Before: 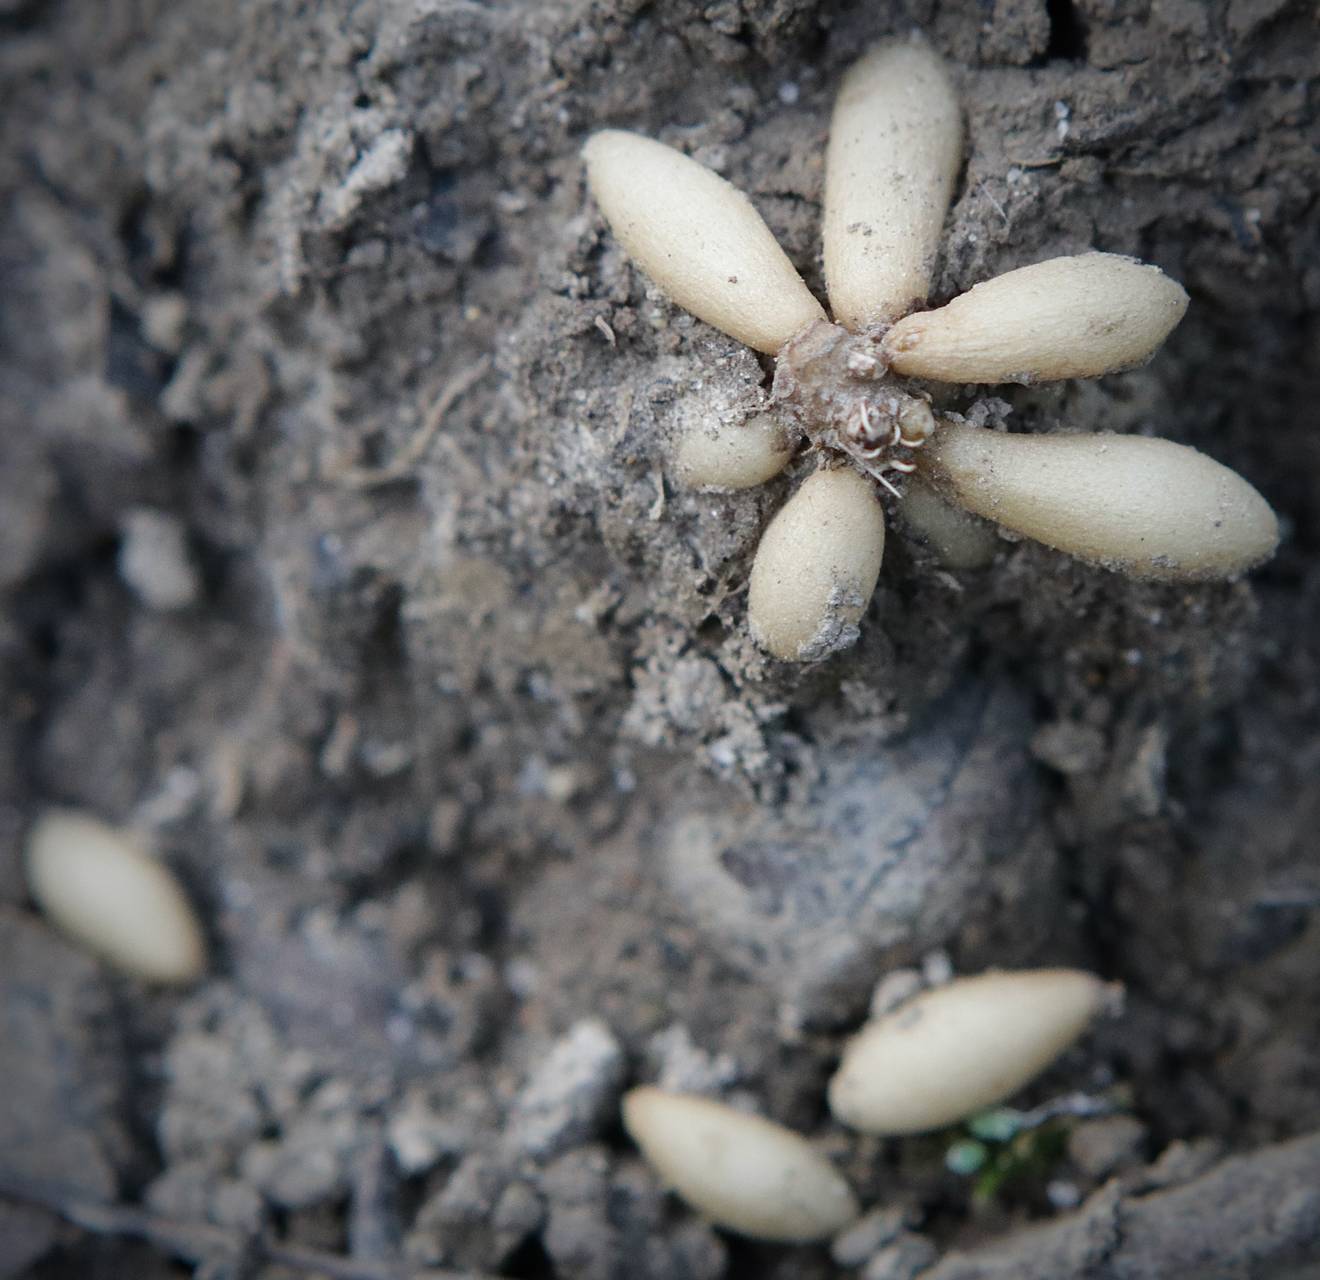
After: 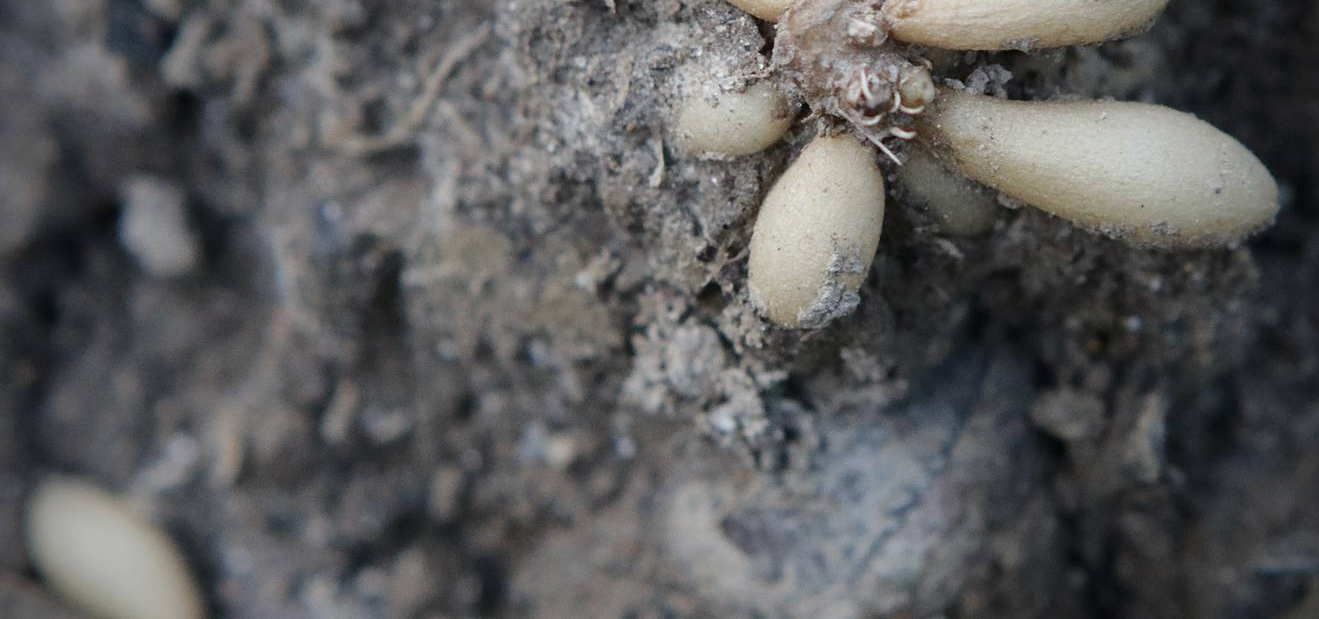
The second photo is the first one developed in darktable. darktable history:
exposure: exposure -0.116 EV, compensate exposure bias true, compensate highlight preservation false
crop and rotate: top 26.056%, bottom 25.543%
